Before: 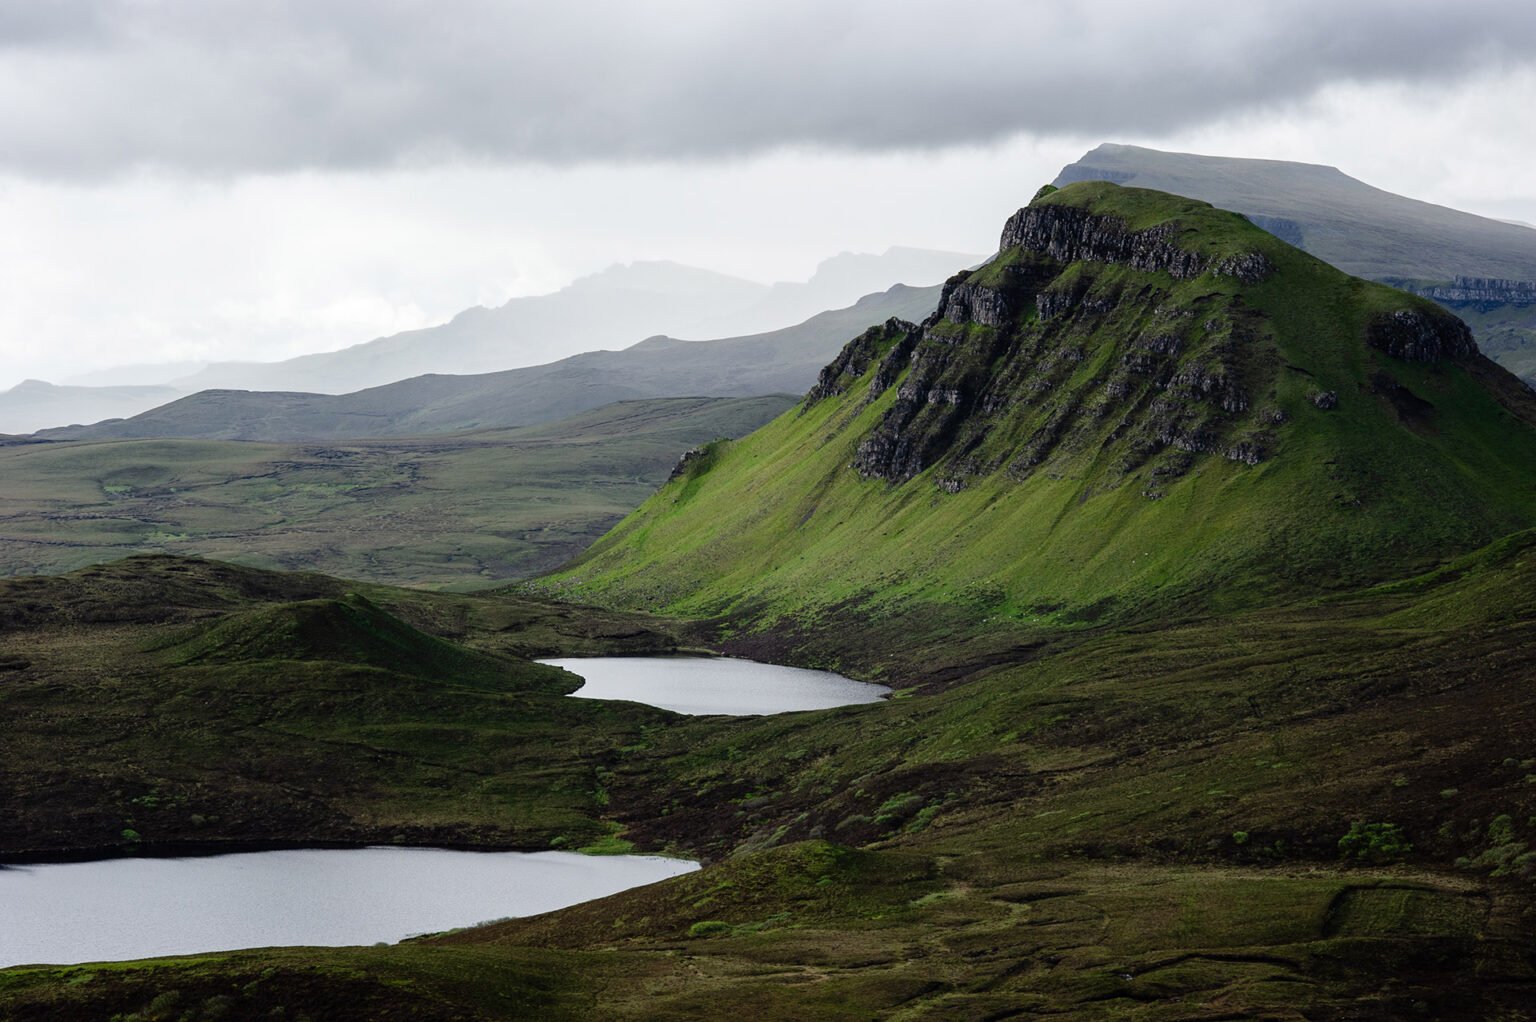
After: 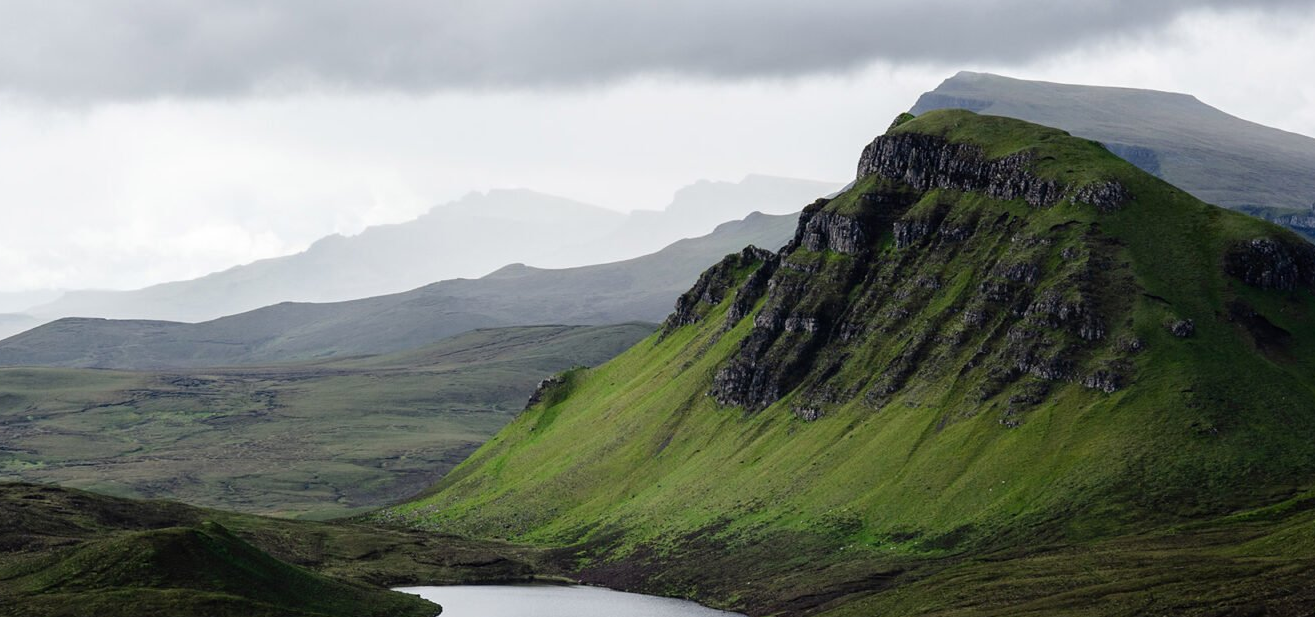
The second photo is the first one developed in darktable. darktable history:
crop and rotate: left 9.345%, top 7.22%, right 4.982%, bottom 32.331%
white balance: emerald 1
